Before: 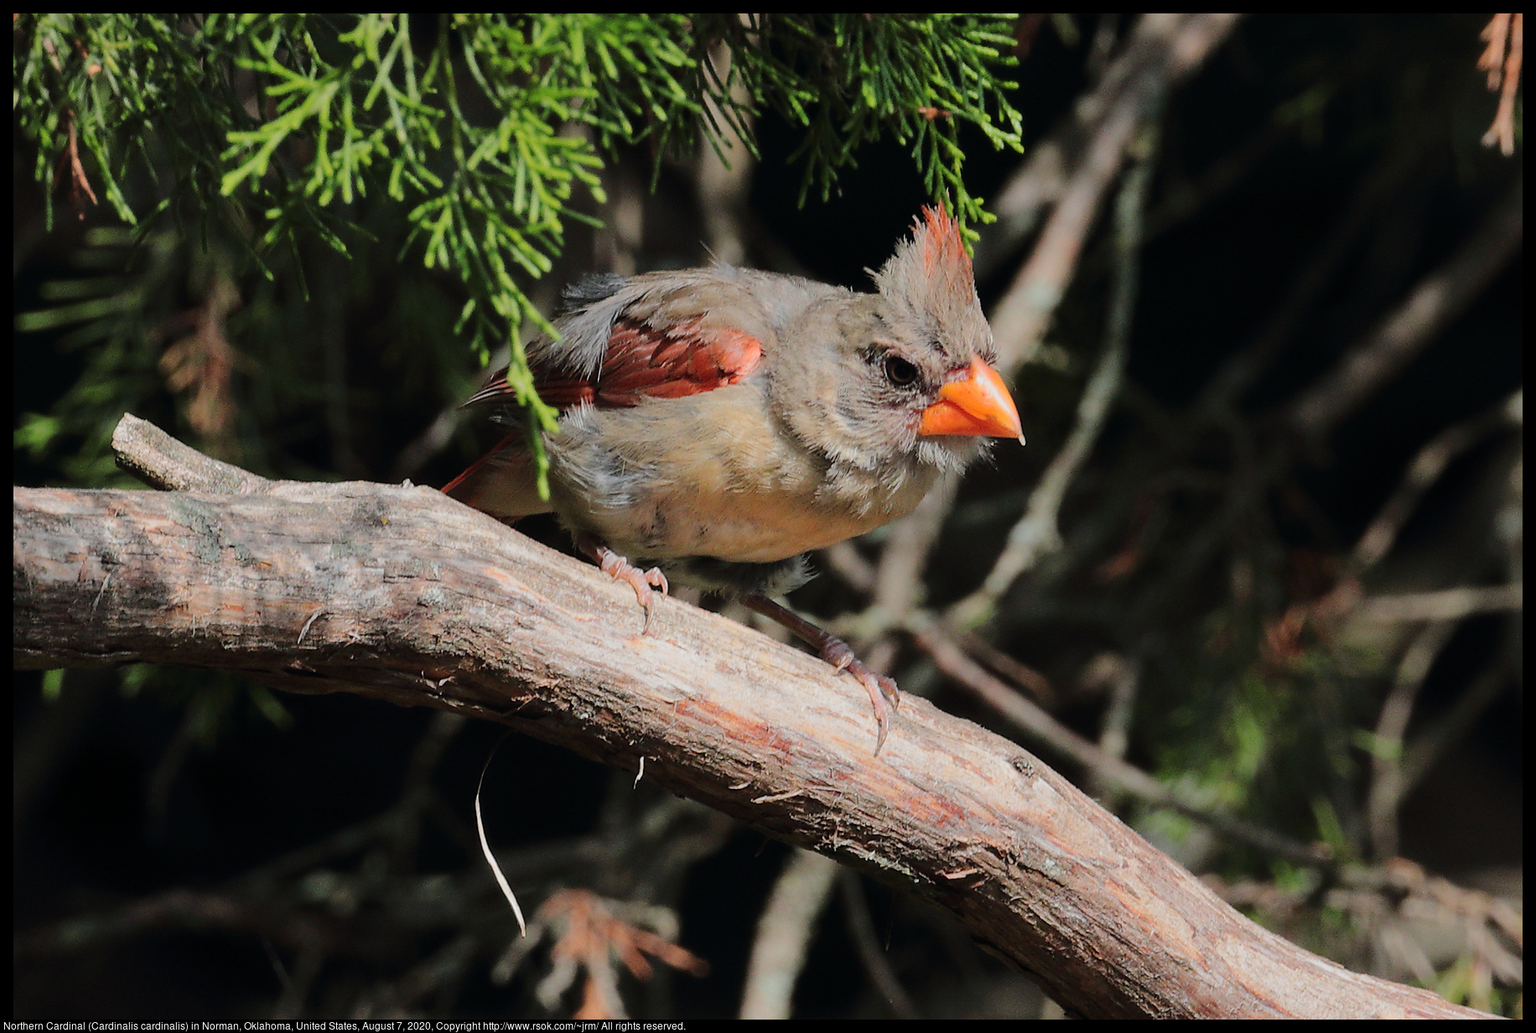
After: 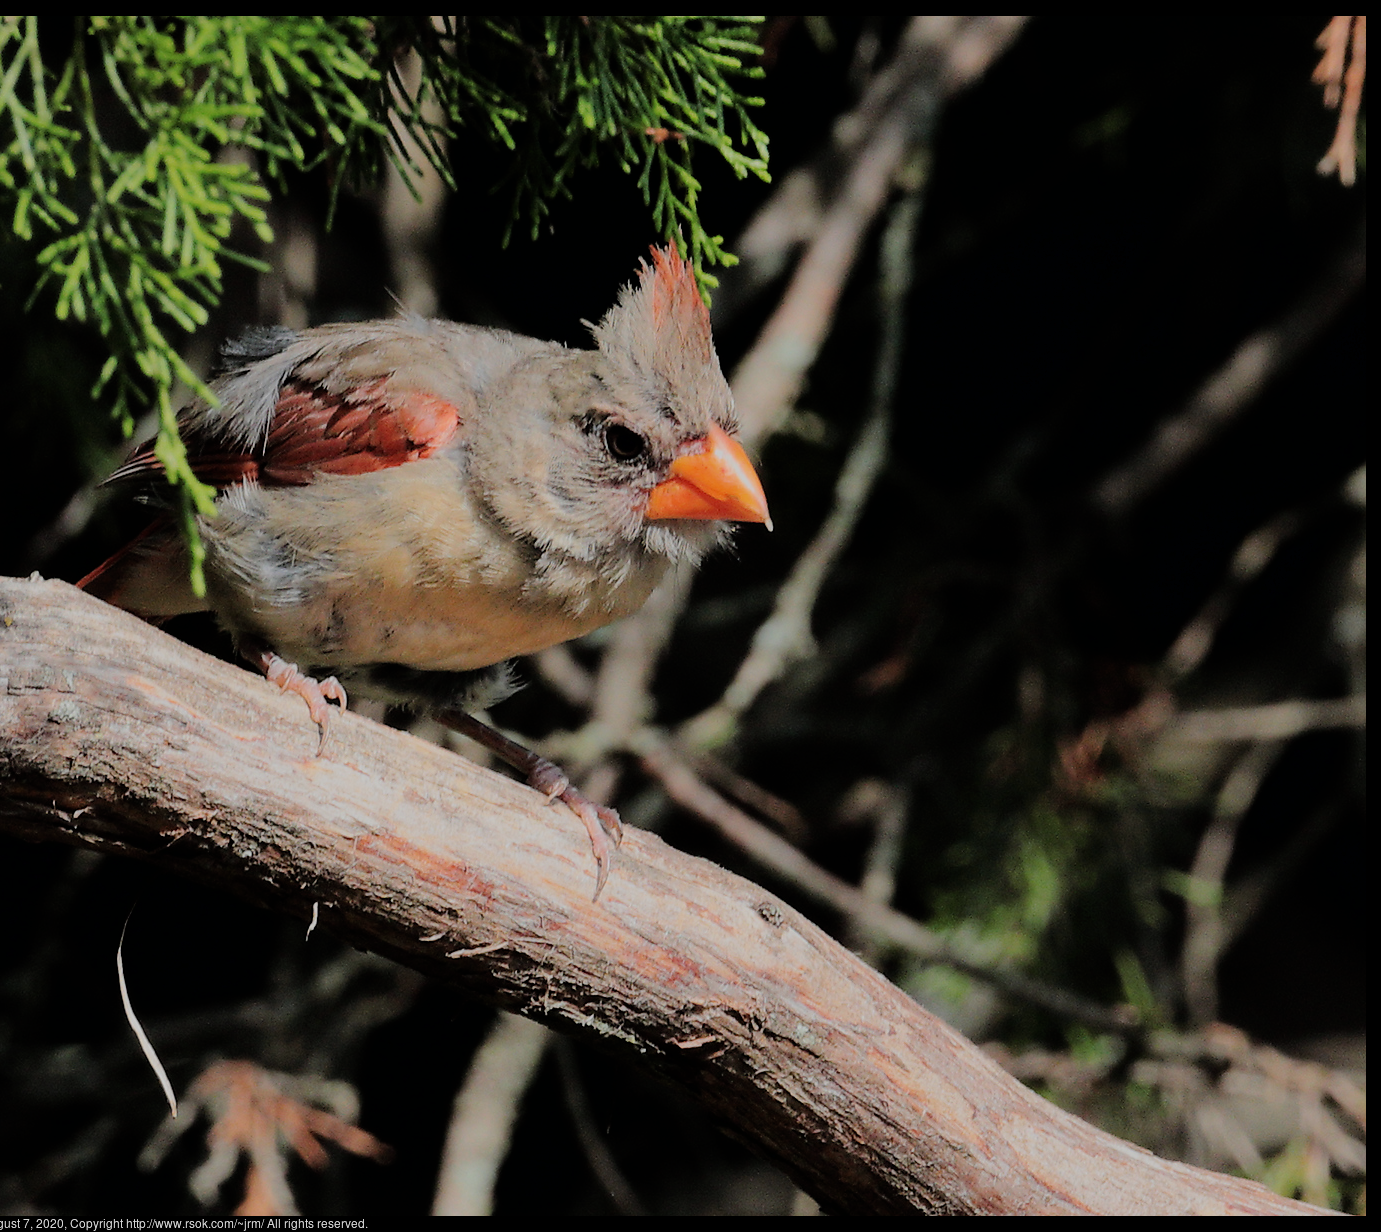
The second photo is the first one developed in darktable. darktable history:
filmic rgb: black relative exposure -7.65 EV, white relative exposure 4.56 EV, hardness 3.61, color science v6 (2022)
contrast brightness saturation: saturation -0.05
crop and rotate: left 24.6%
exposure: black level correction 0.001, compensate highlight preservation false
